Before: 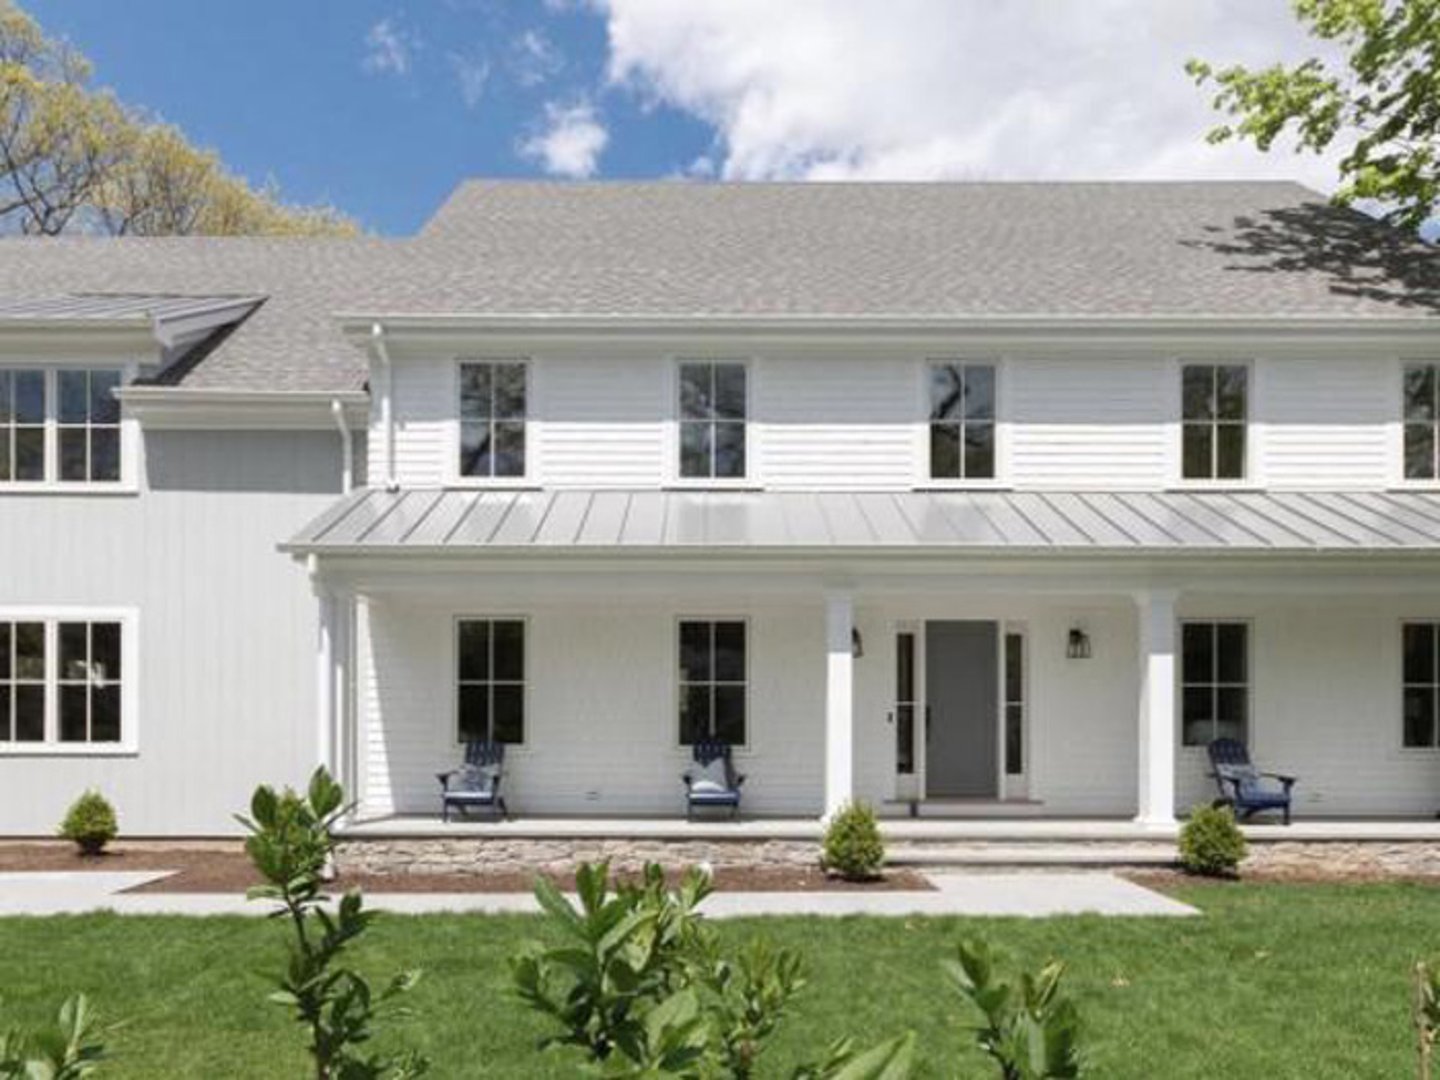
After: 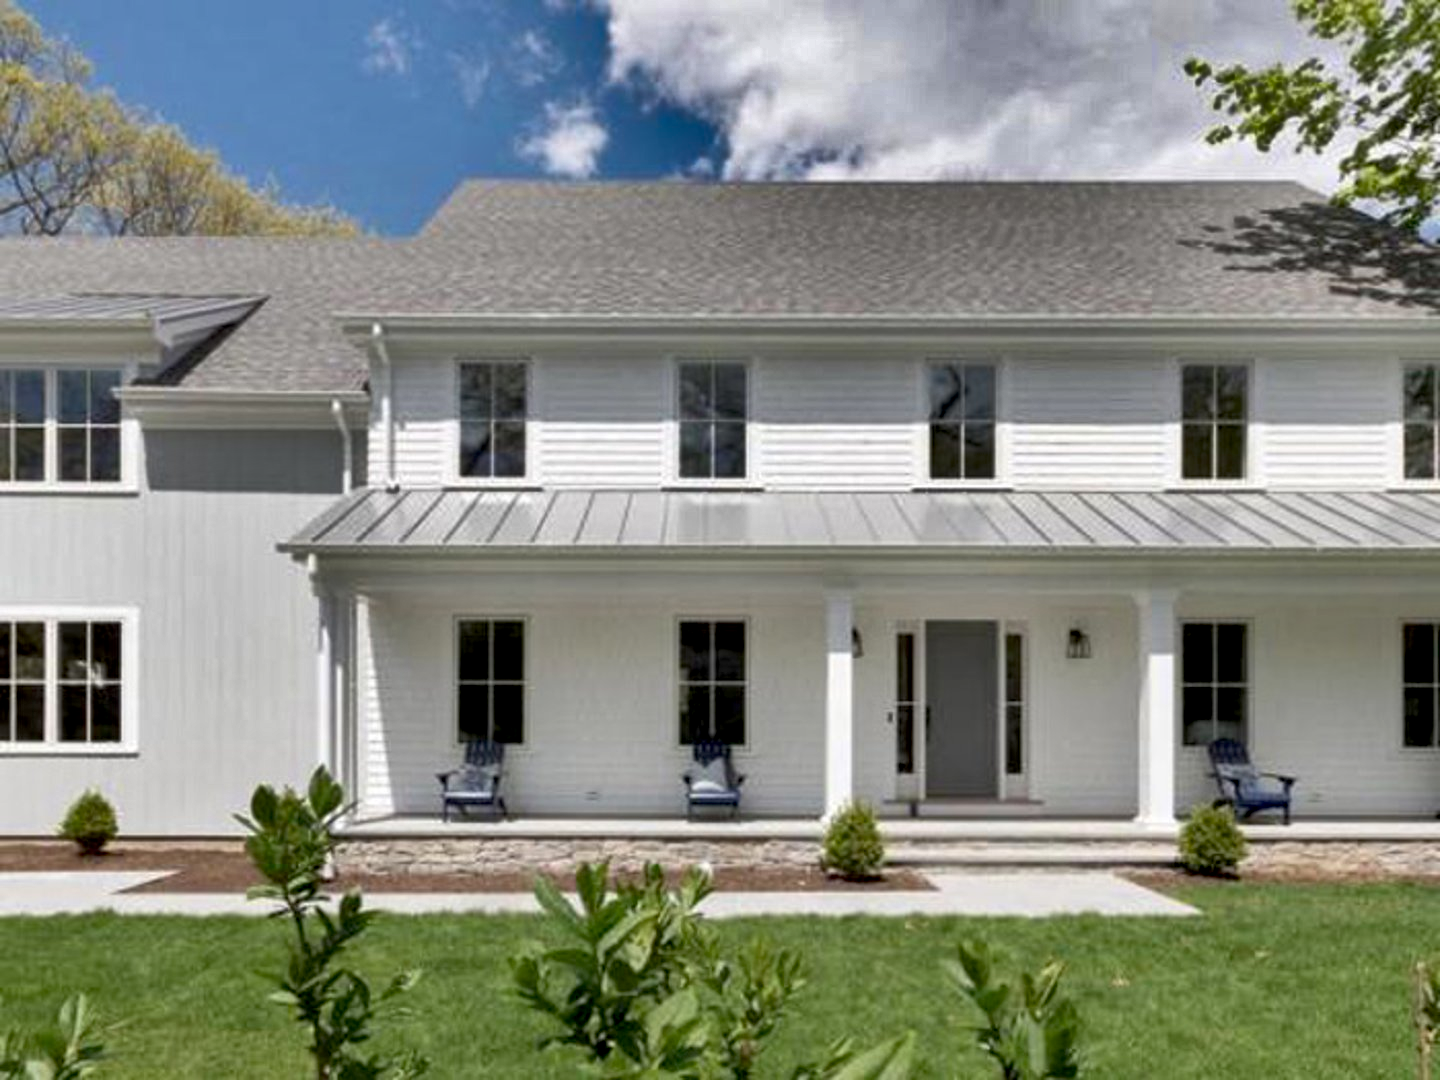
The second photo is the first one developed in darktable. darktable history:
exposure: black level correction 0.01, exposure 0.008 EV, compensate highlight preservation false
shadows and highlights: shadows 20.93, highlights -82.21, soften with gaussian
tone equalizer: on, module defaults
